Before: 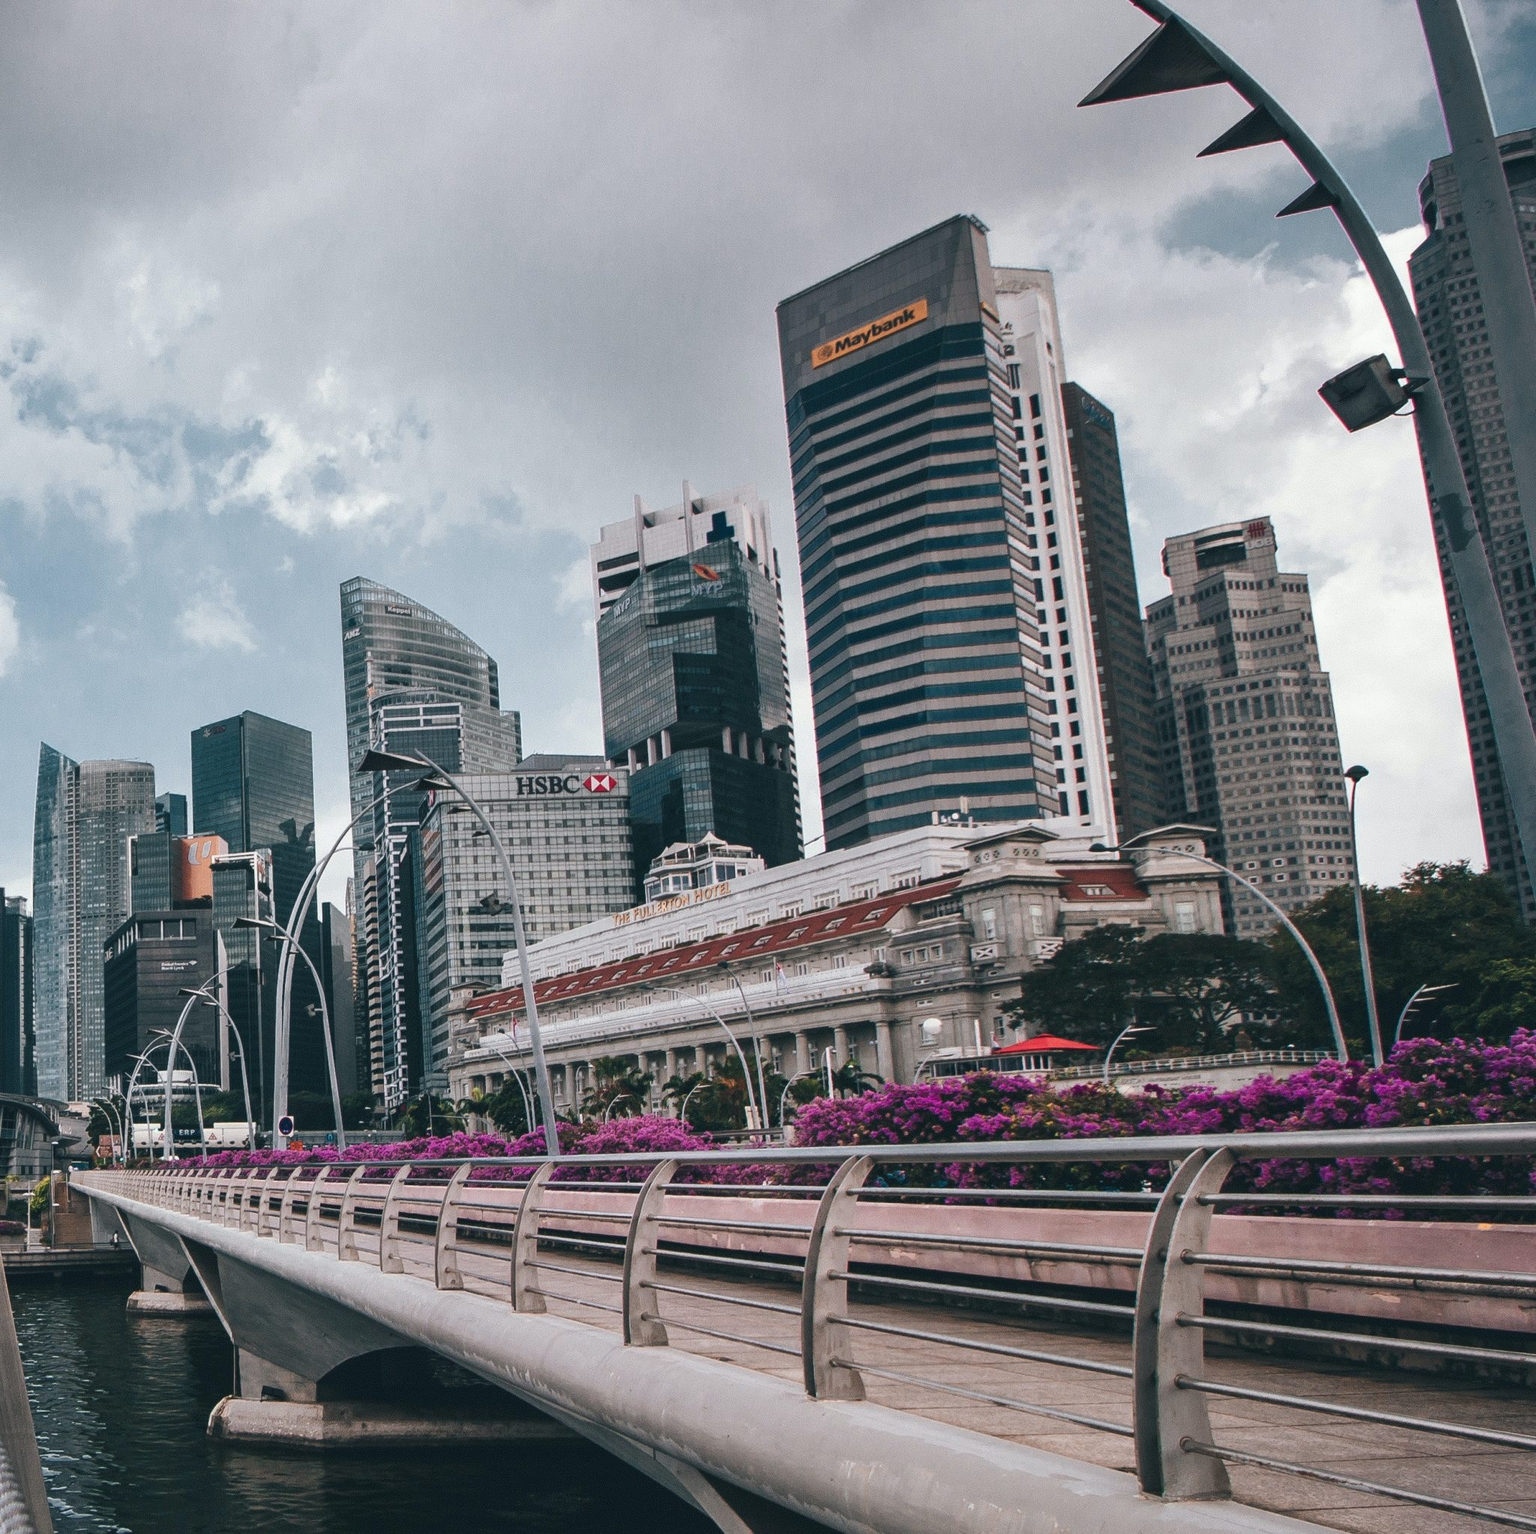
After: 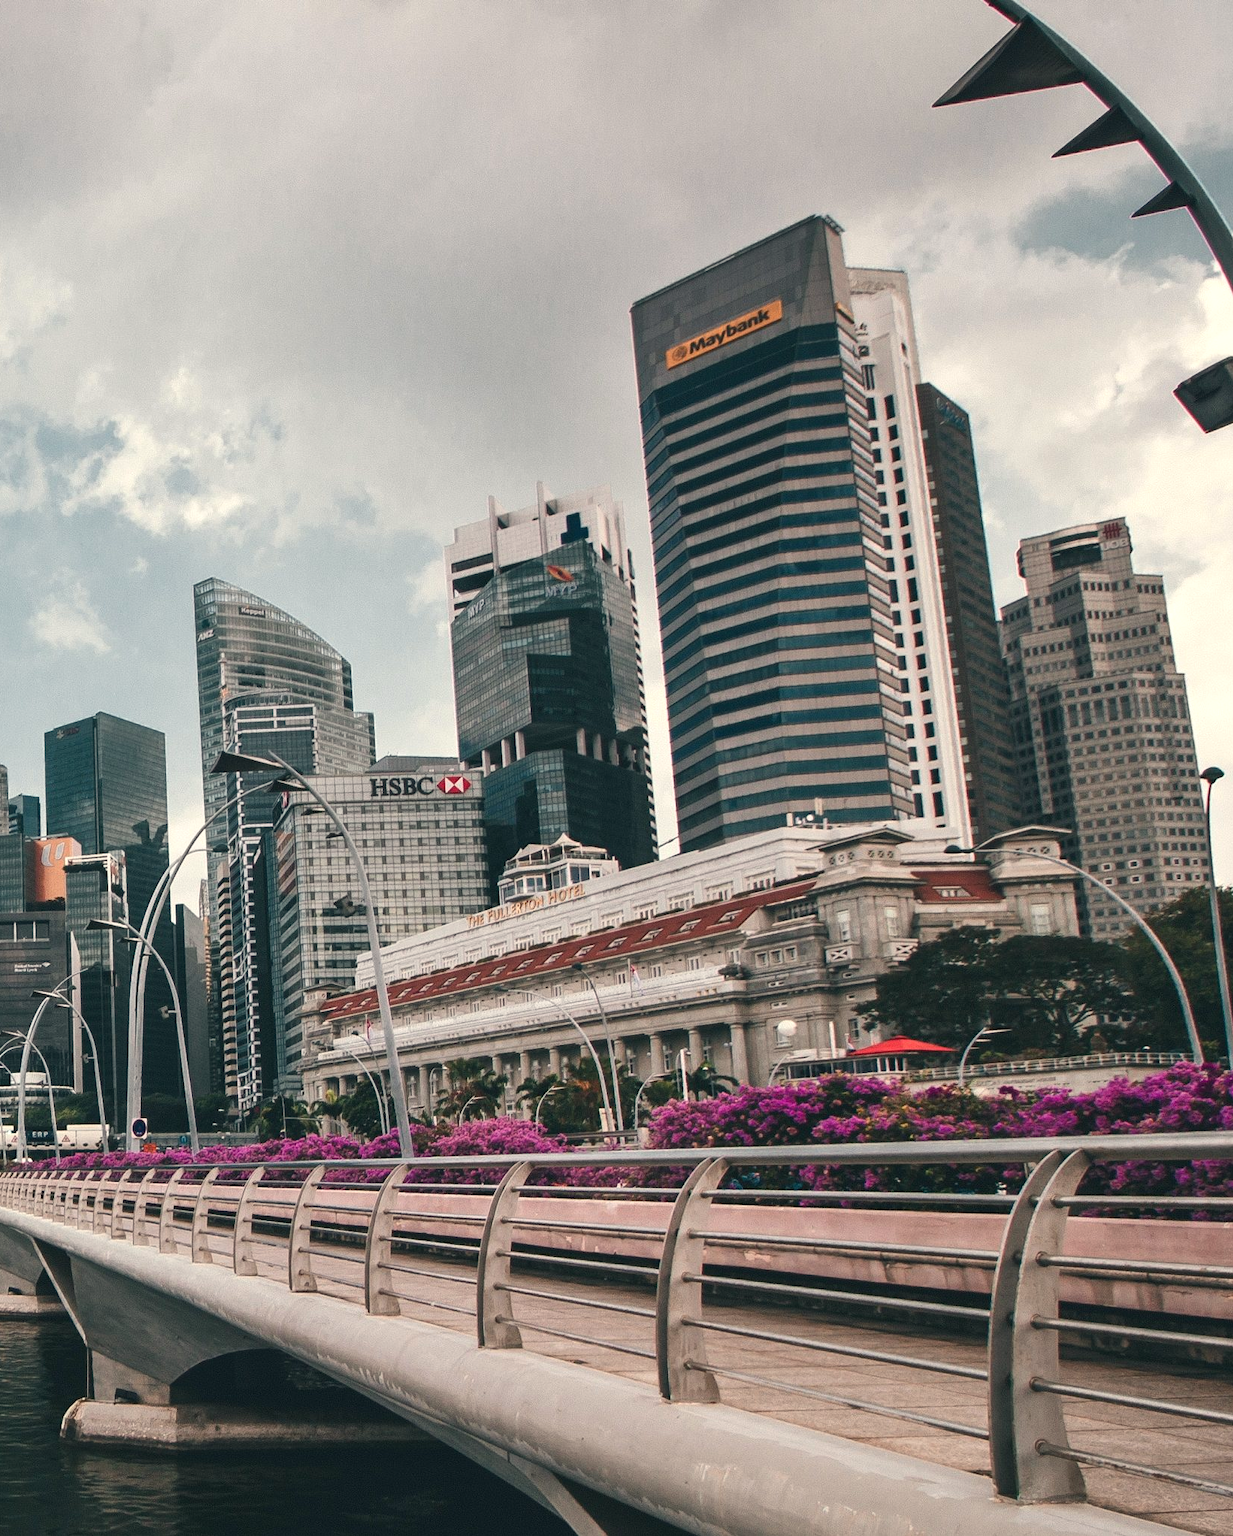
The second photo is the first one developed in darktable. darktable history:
tone equalizer: on, module defaults
white balance: red 1.045, blue 0.932
crop and rotate: left 9.597%, right 10.195%
exposure: exposure 0.15 EV, compensate highlight preservation false
